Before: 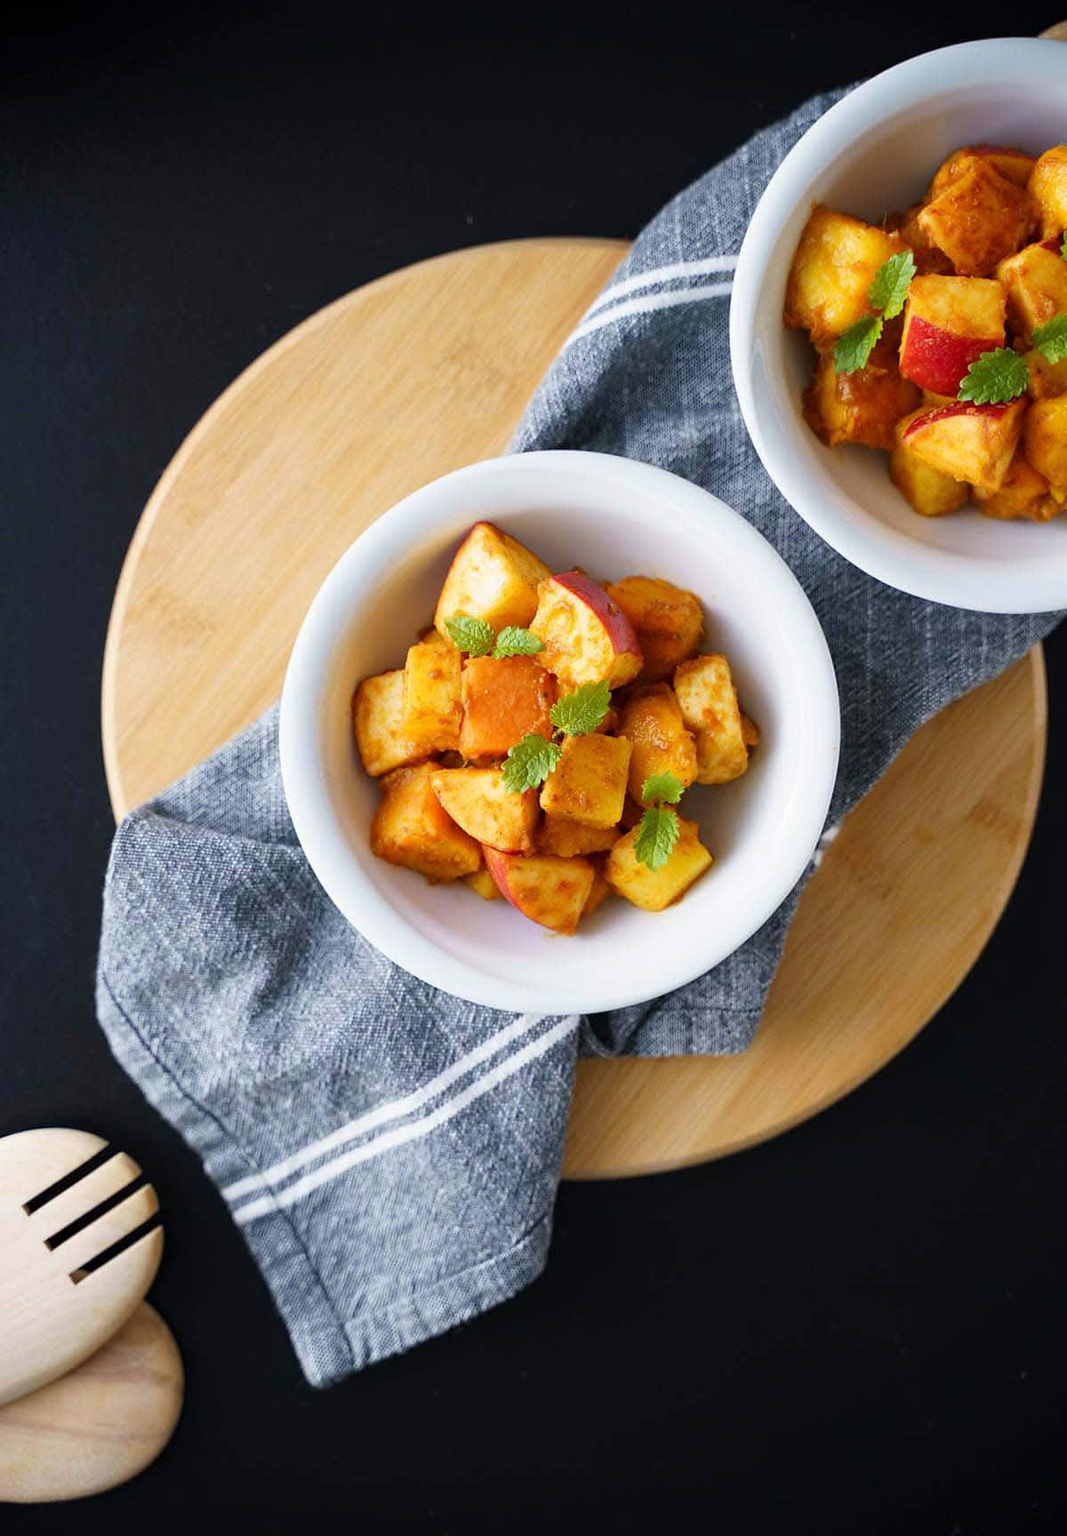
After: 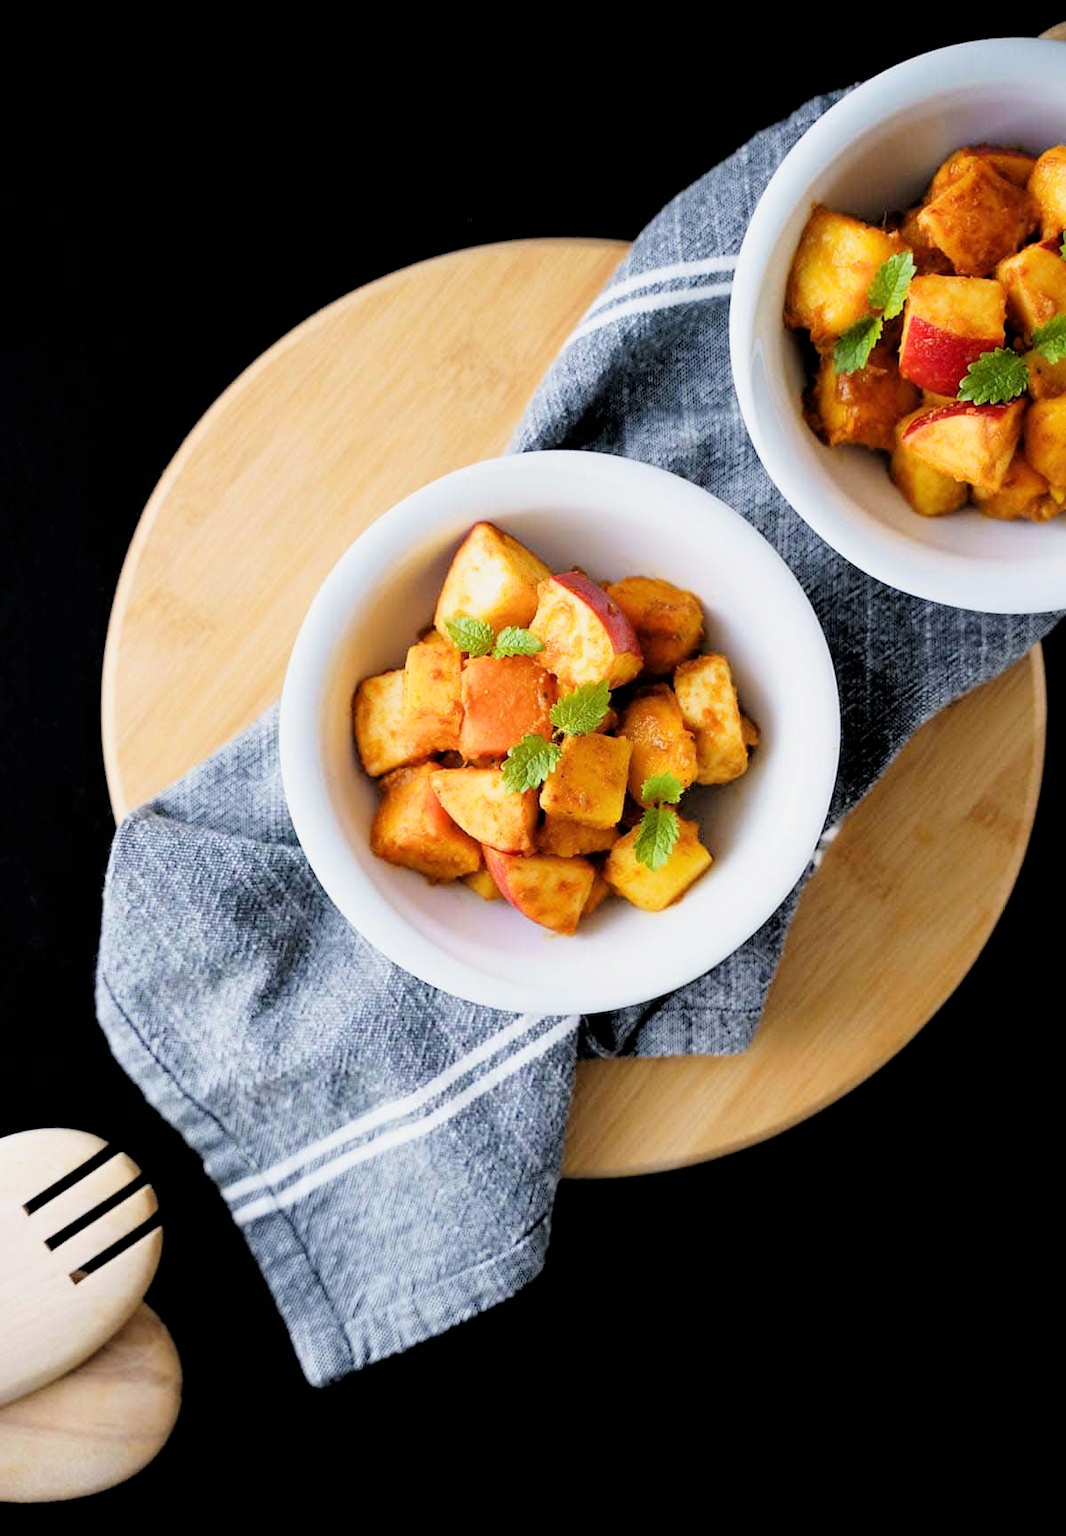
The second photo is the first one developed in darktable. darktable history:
tone equalizer: -8 EV -0.437 EV, -7 EV -0.421 EV, -6 EV -0.313 EV, -5 EV -0.235 EV, -3 EV 0.209 EV, -2 EV 0.315 EV, -1 EV 0.406 EV, +0 EV 0.426 EV
filmic rgb: black relative exposure -3.39 EV, white relative exposure 3.46 EV, hardness 2.36, contrast 1.104
